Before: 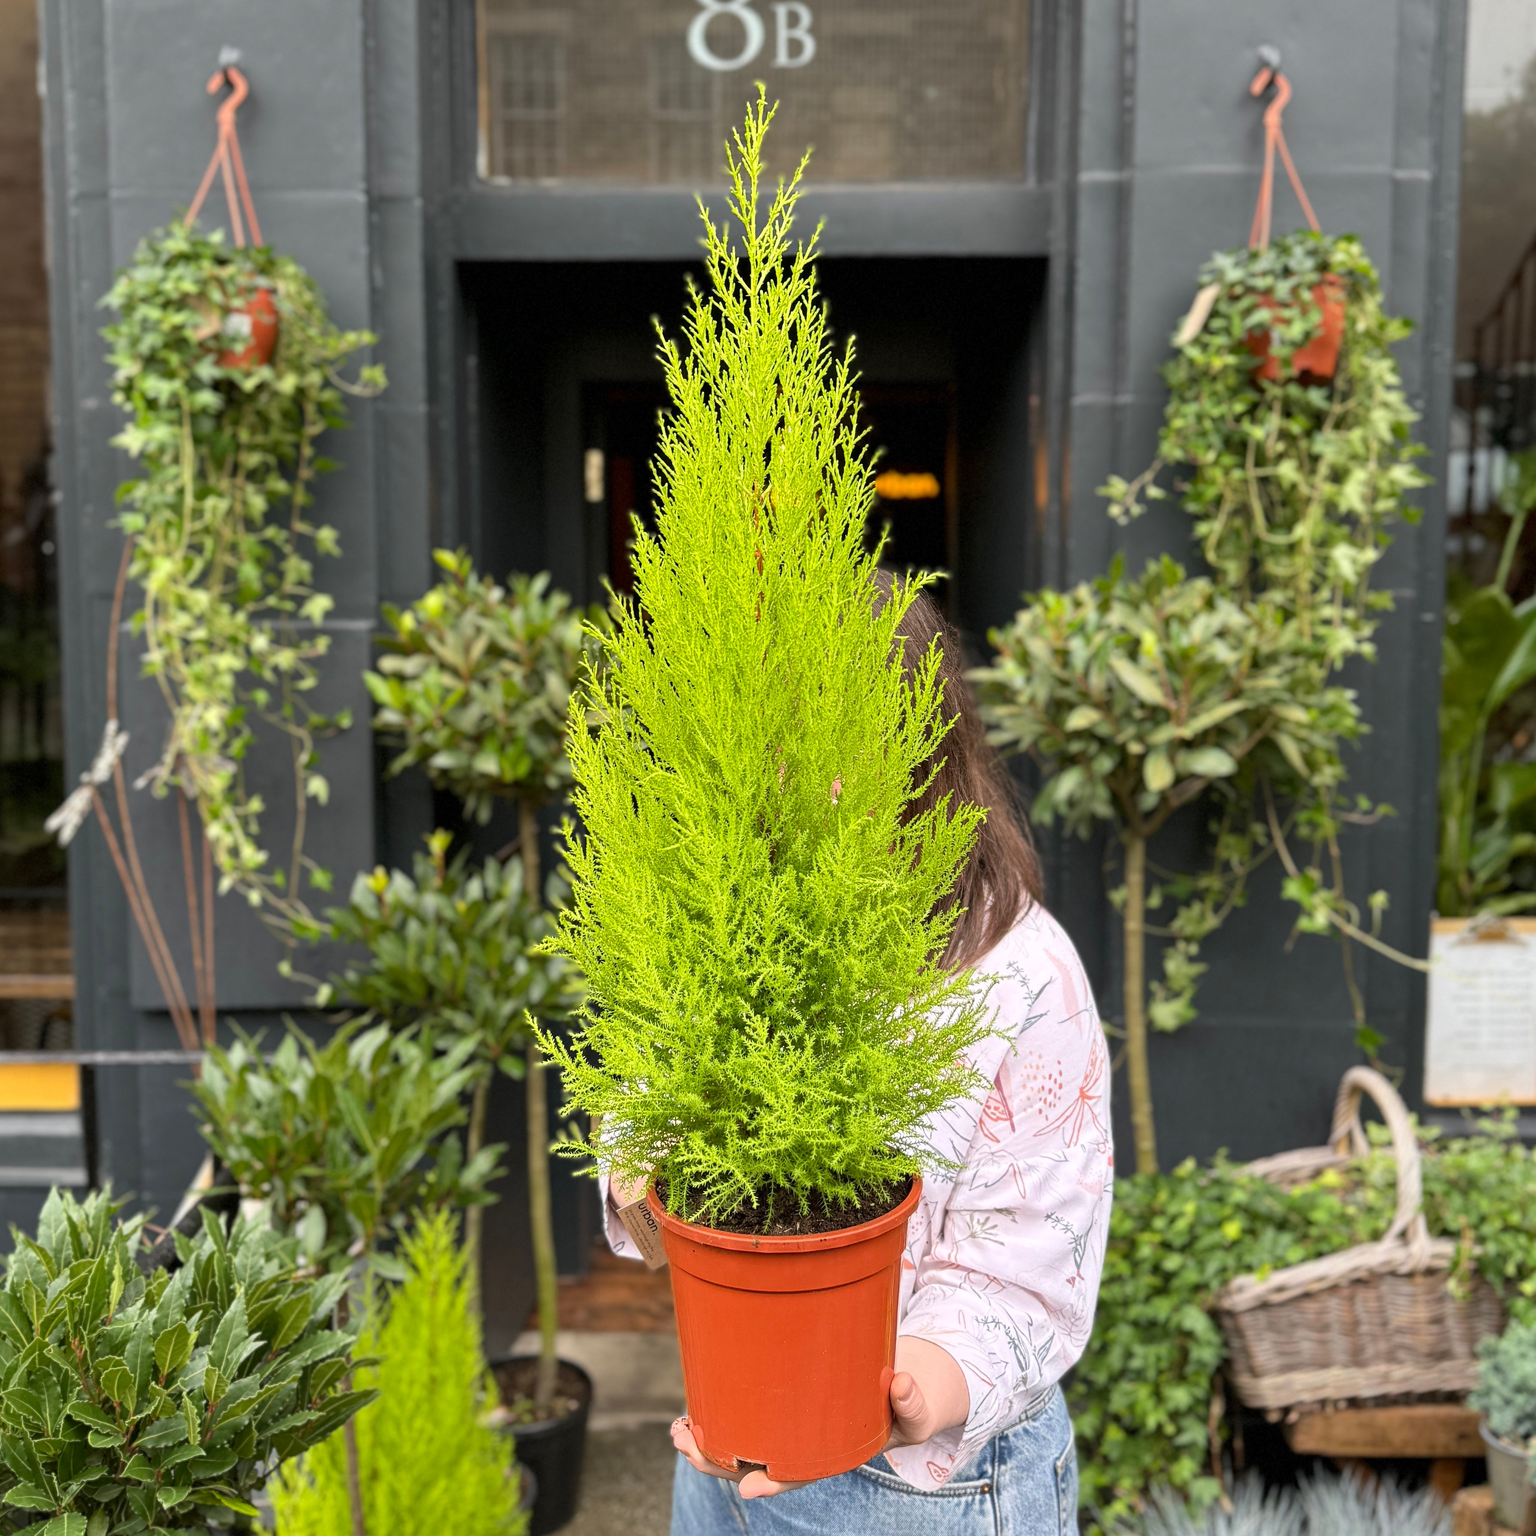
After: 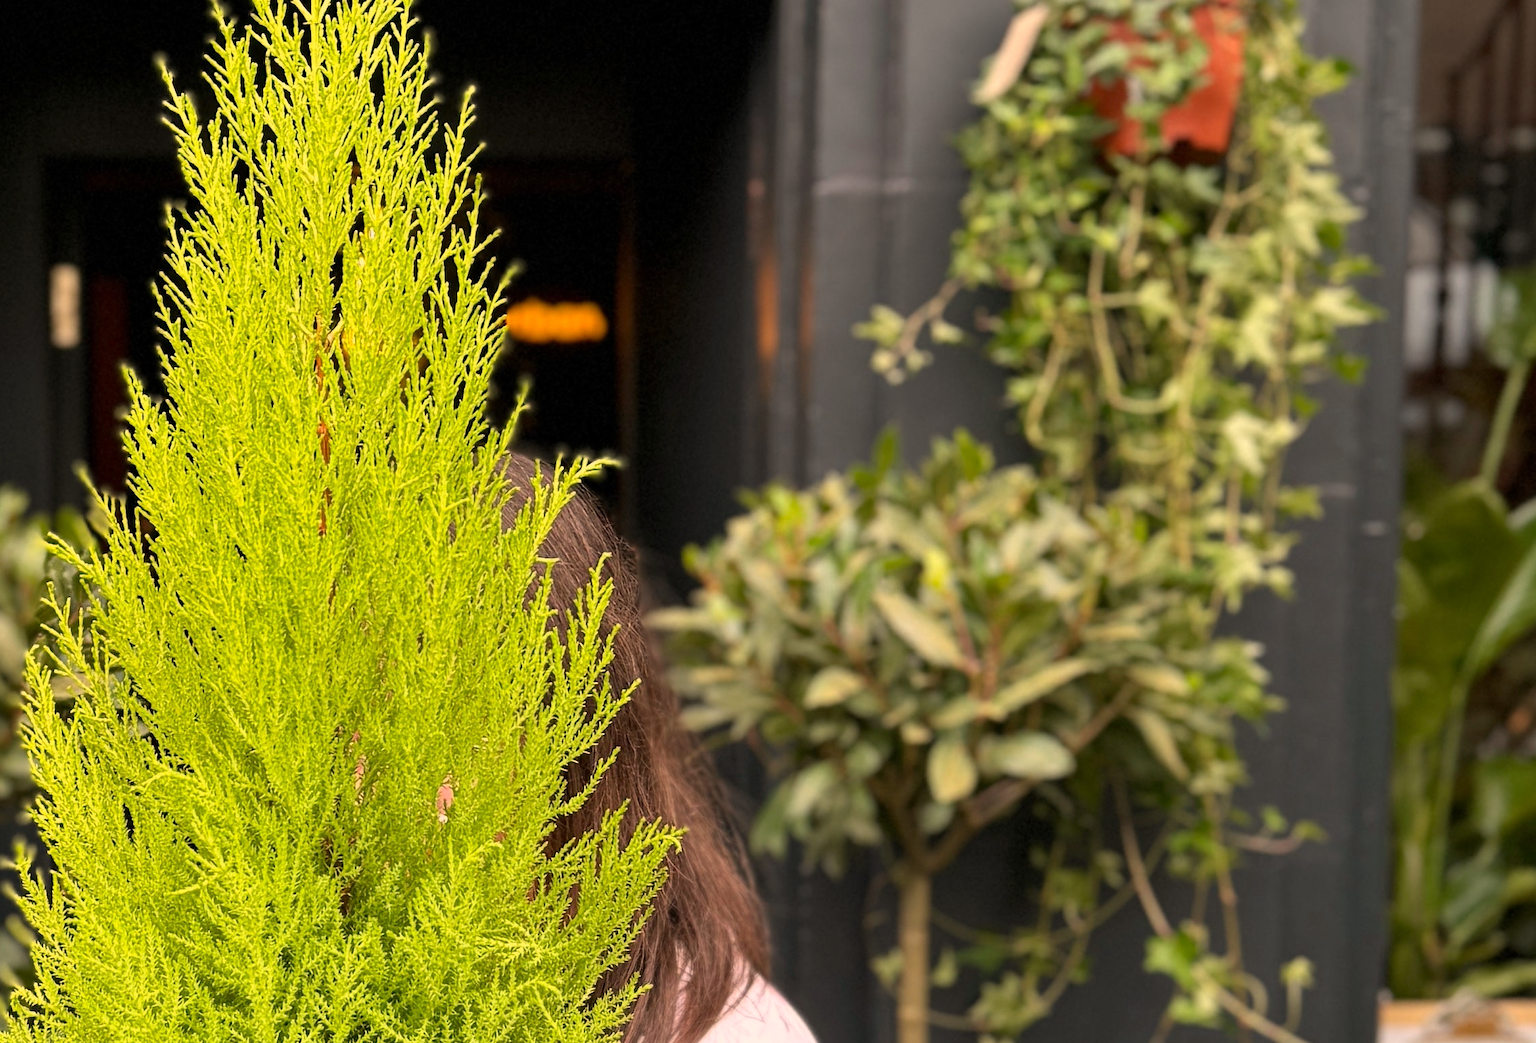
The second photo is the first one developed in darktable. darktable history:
crop: left 36.005%, top 18.293%, right 0.31%, bottom 38.444%
white balance: red 1.127, blue 0.943
exposure: exposure -0.151 EV, compensate highlight preservation false
